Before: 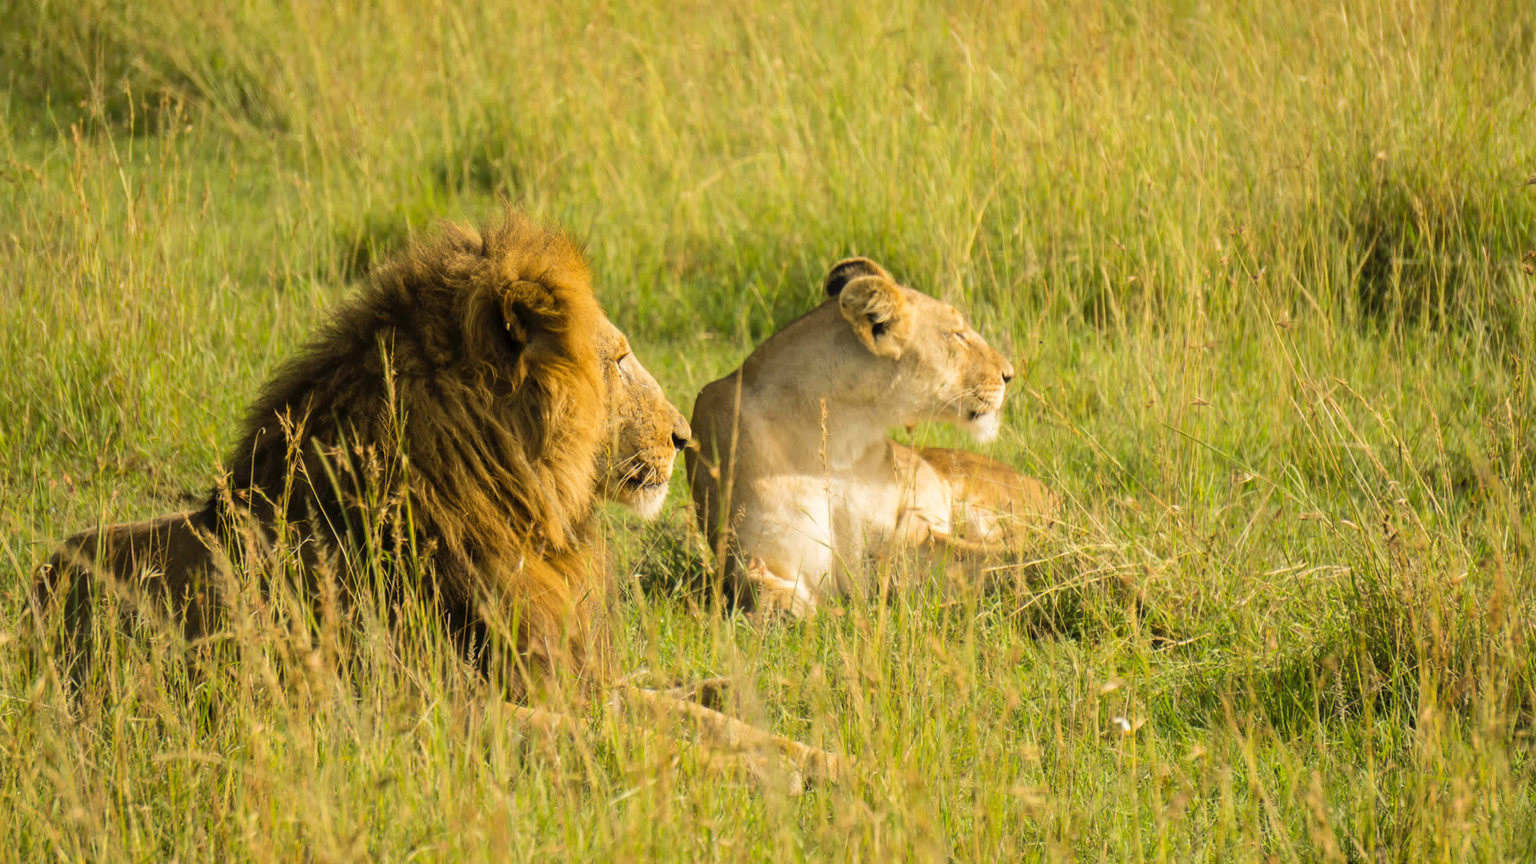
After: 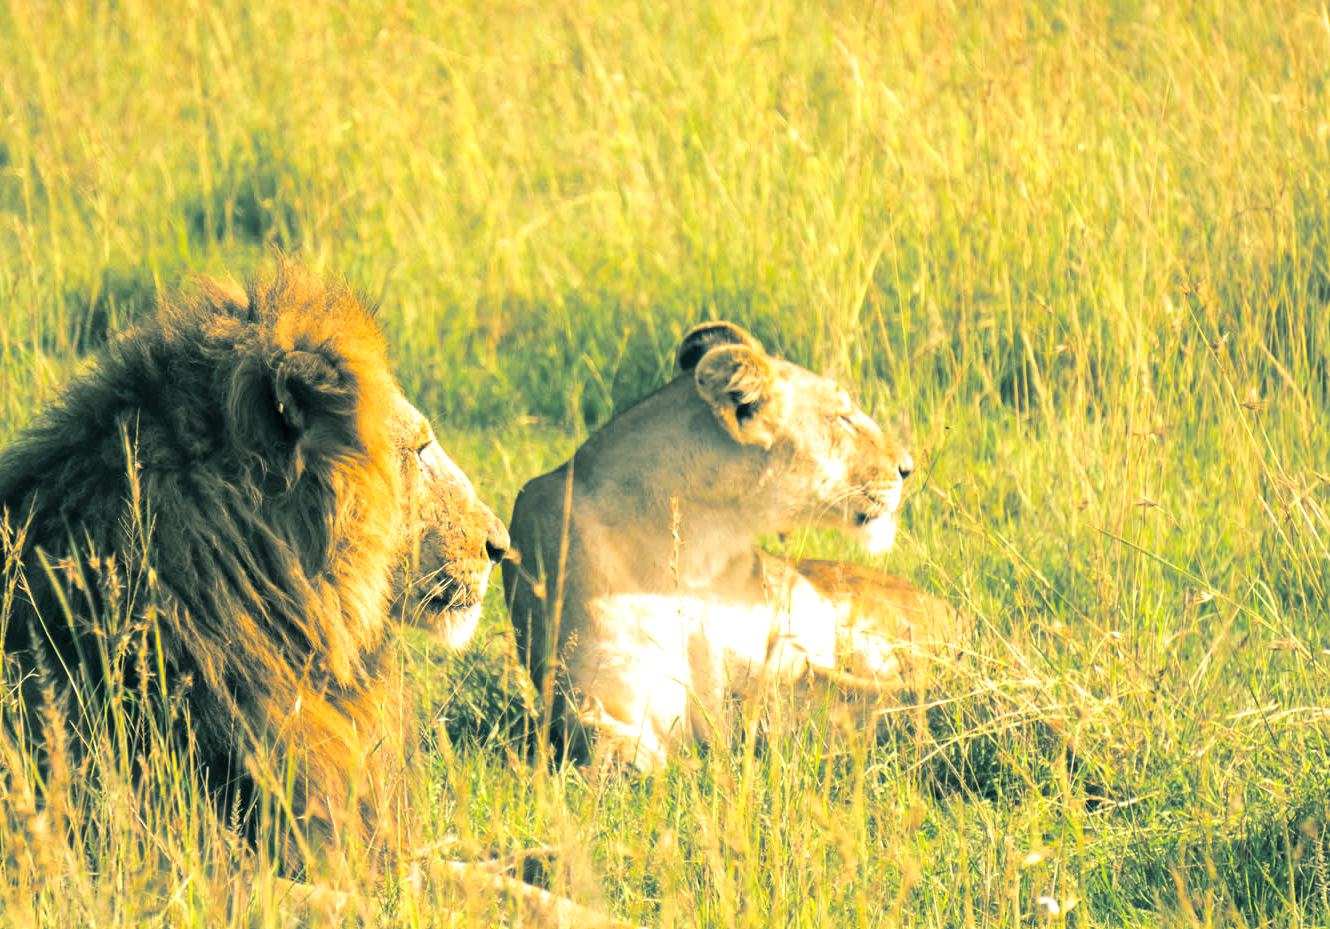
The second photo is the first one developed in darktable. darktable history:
crop: left 18.479%, right 12.2%, bottom 13.971%
exposure: black level correction 0, exposure 0.7 EV, compensate exposure bias true, compensate highlight preservation false
split-toning: shadows › hue 186.43°, highlights › hue 49.29°, compress 30.29%
